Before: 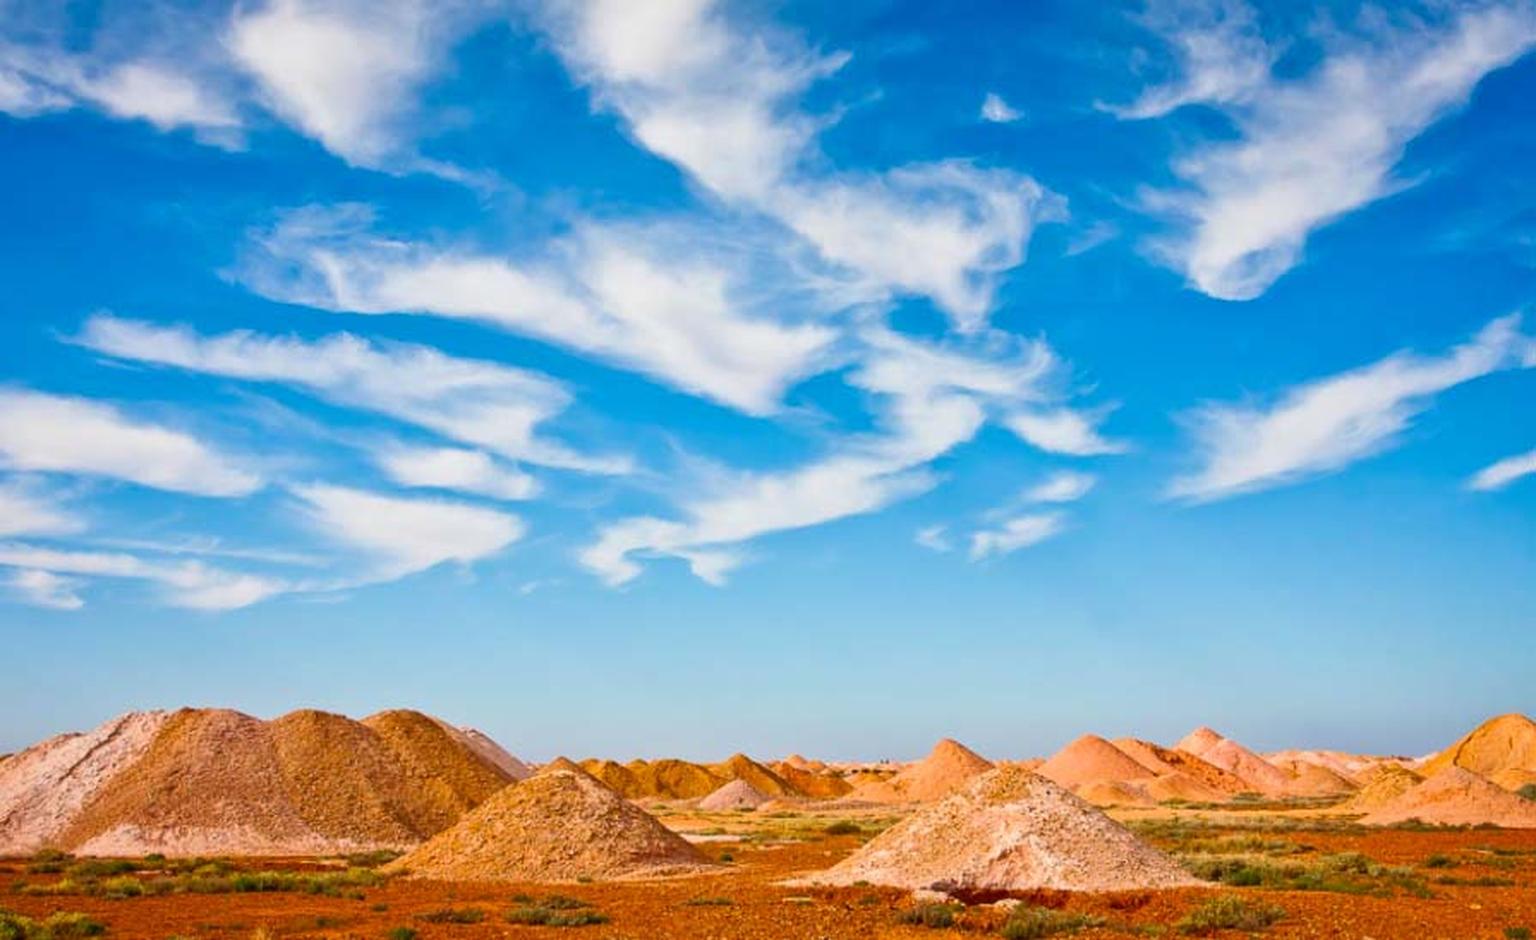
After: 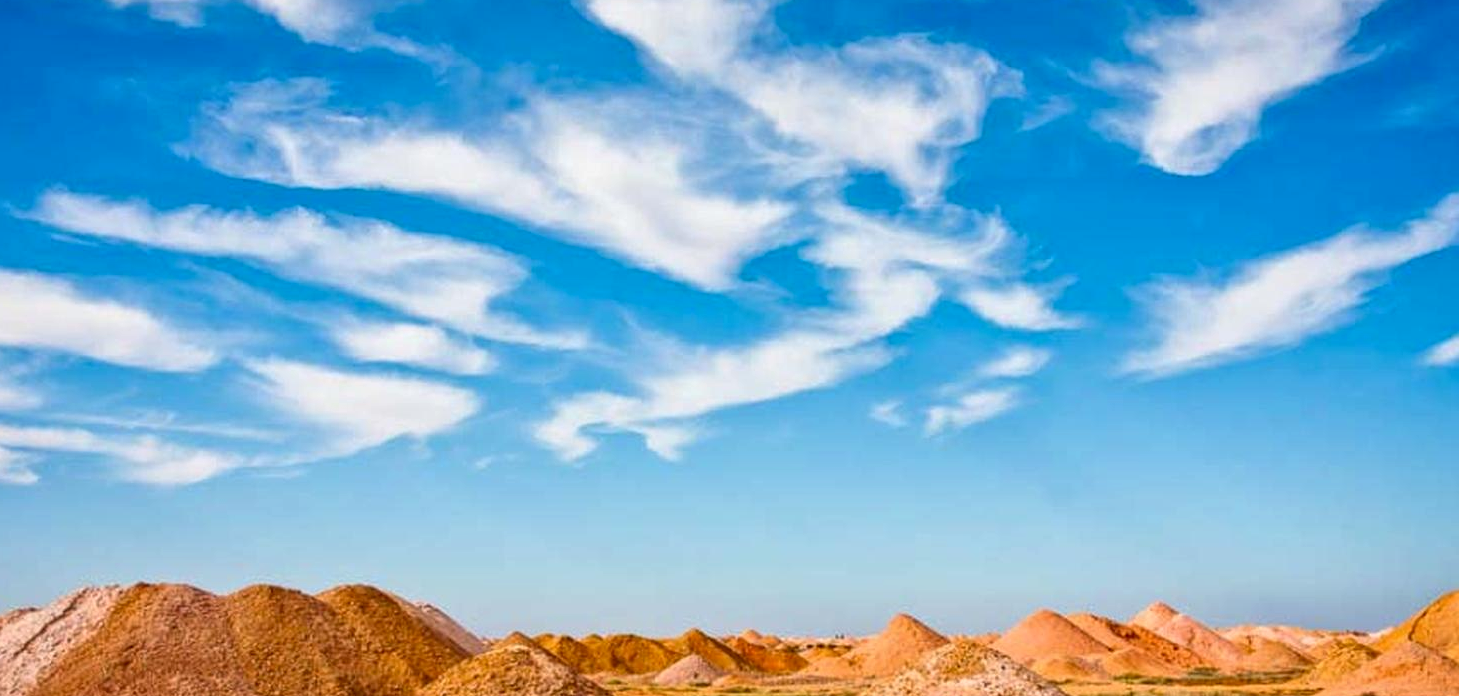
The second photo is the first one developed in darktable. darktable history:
crop and rotate: left 2.991%, top 13.302%, right 1.981%, bottom 12.636%
local contrast: on, module defaults
